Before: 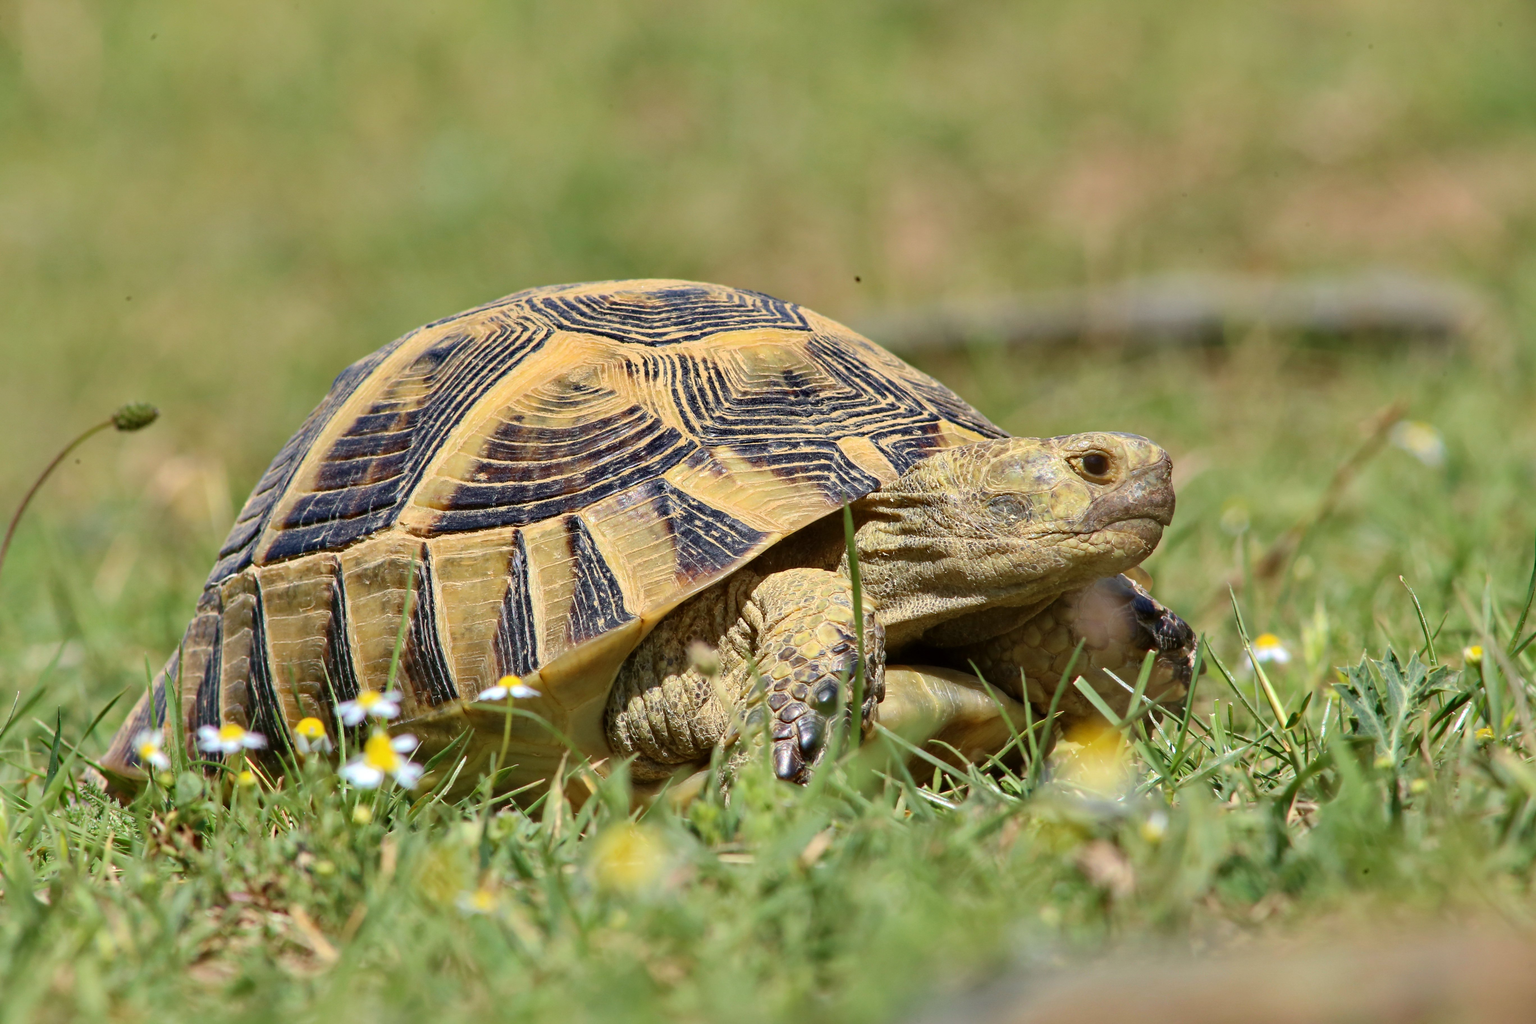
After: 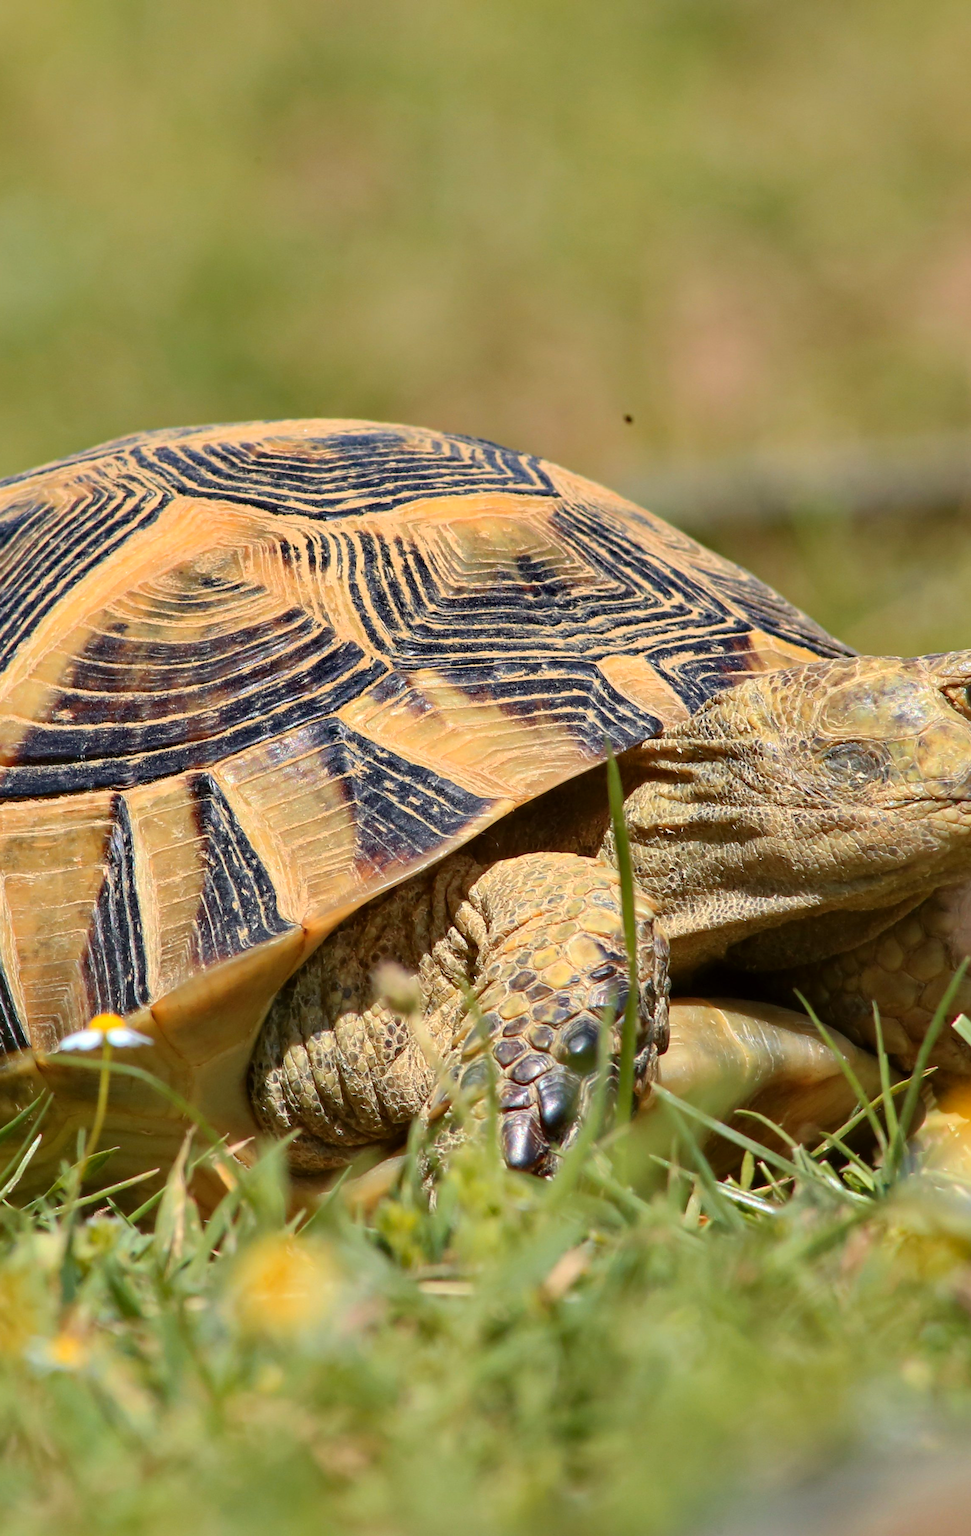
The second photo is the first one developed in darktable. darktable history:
color zones: curves: ch1 [(0.235, 0.558) (0.75, 0.5)]; ch2 [(0.25, 0.462) (0.749, 0.457)], mix 25.94%
crop: left 28.583%, right 29.231%
